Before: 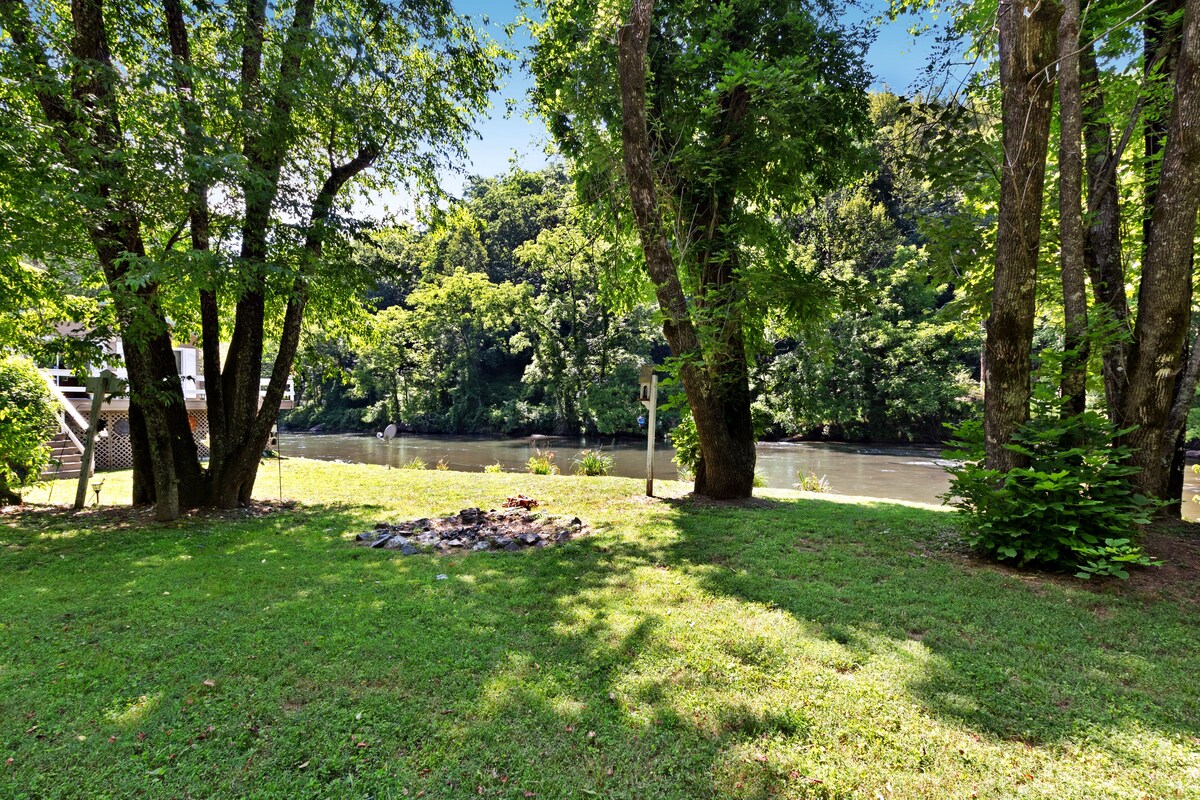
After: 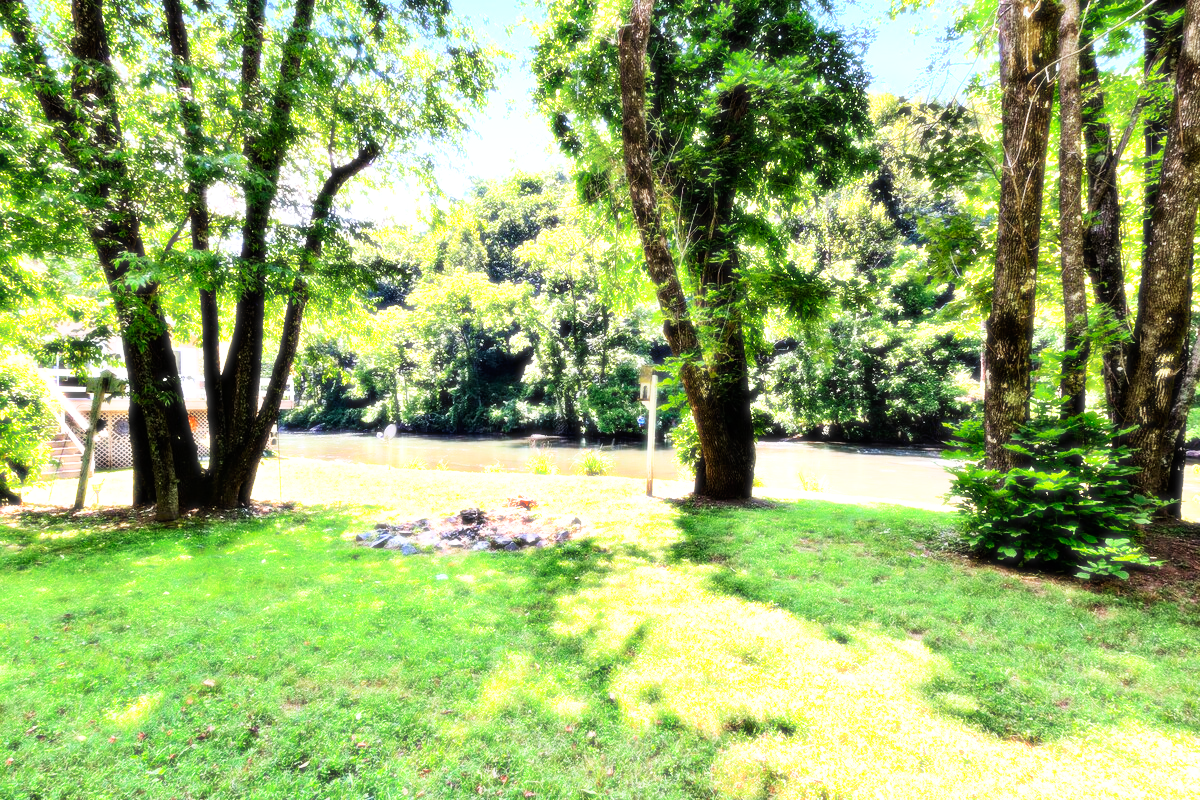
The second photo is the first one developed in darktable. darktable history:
base curve: curves: ch0 [(0, 0) (0.007, 0.004) (0.027, 0.03) (0.046, 0.07) (0.207, 0.54) (0.442, 0.872) (0.673, 0.972) (1, 1)], preserve colors none
bloom: size 0%, threshold 54.82%, strength 8.31%
tone equalizer: on, module defaults
